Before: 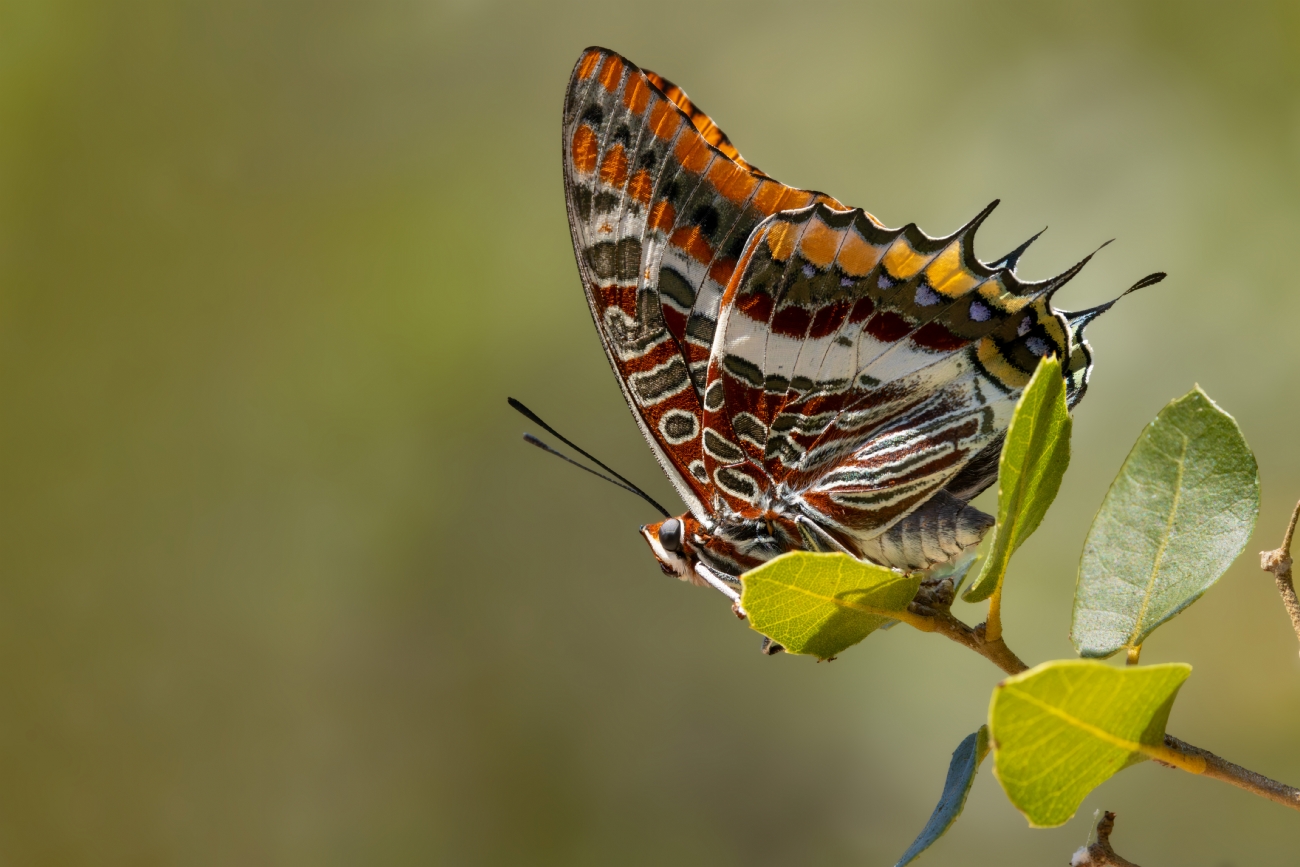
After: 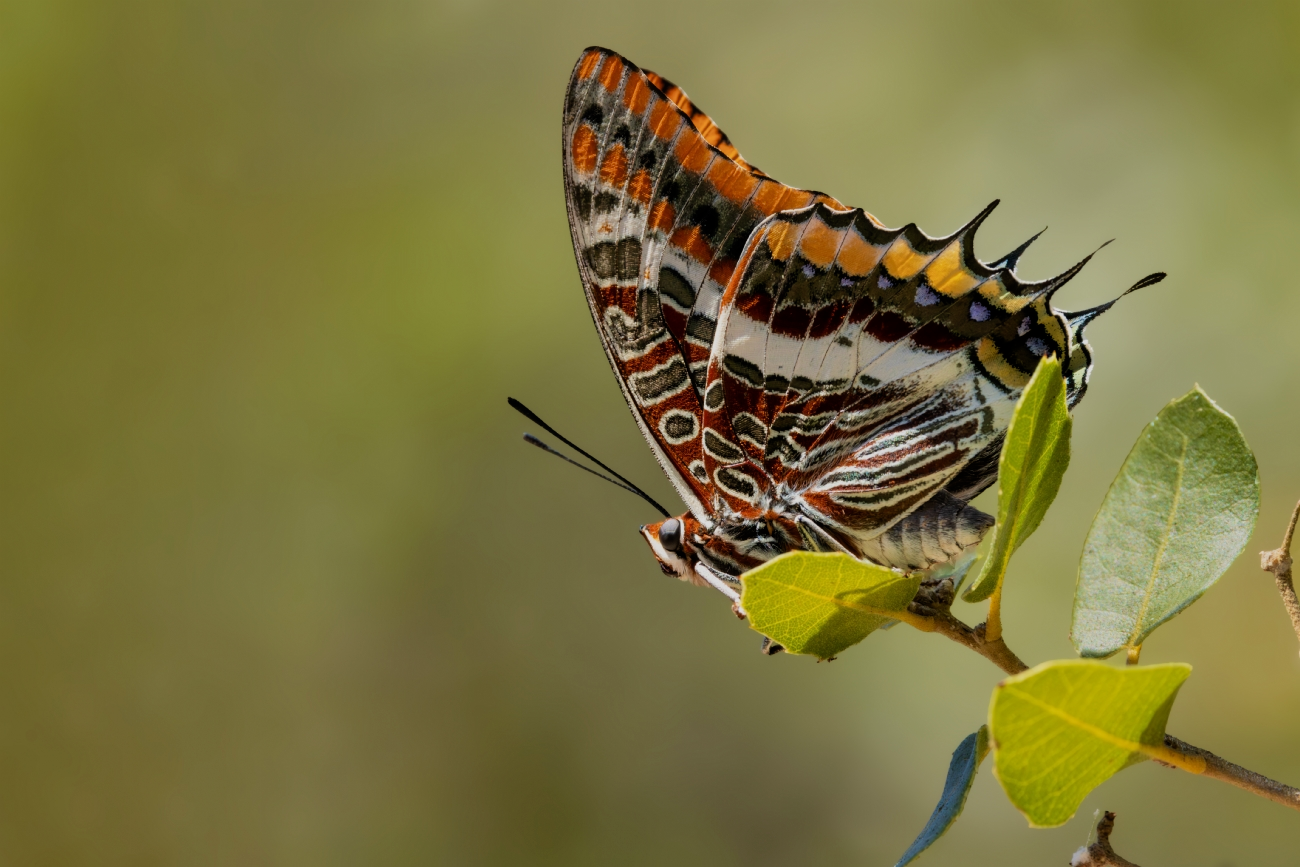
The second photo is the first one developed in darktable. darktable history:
filmic rgb: black relative exposure -8.02 EV, white relative exposure 4.01 EV, hardness 4.1
velvia: strength 17.51%
